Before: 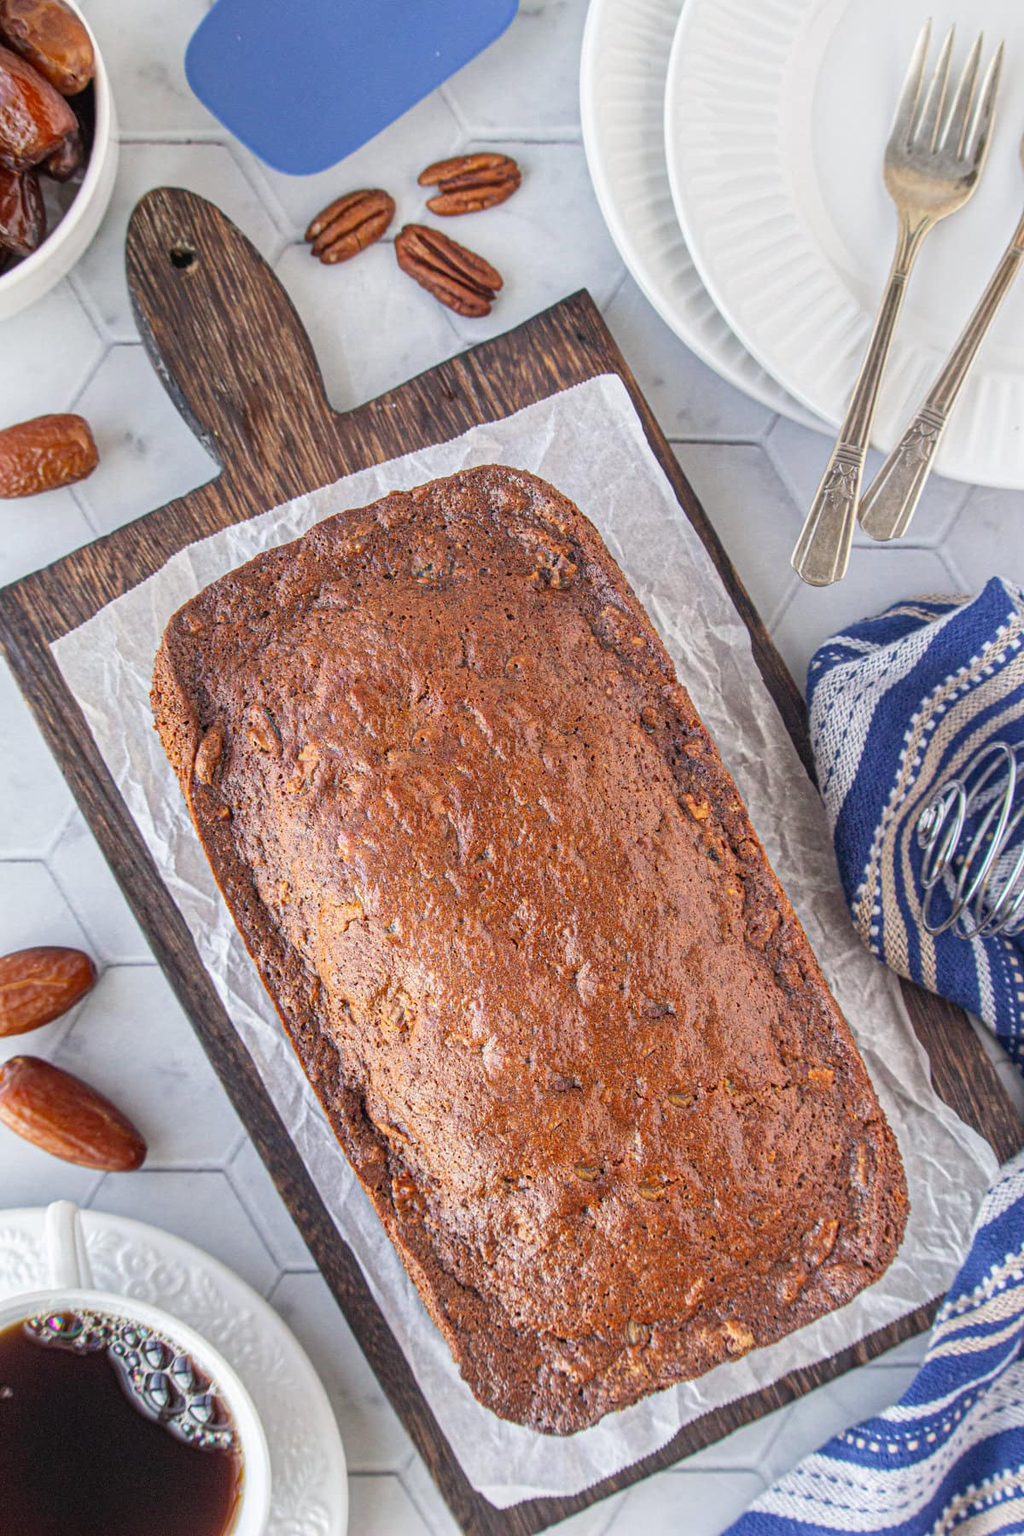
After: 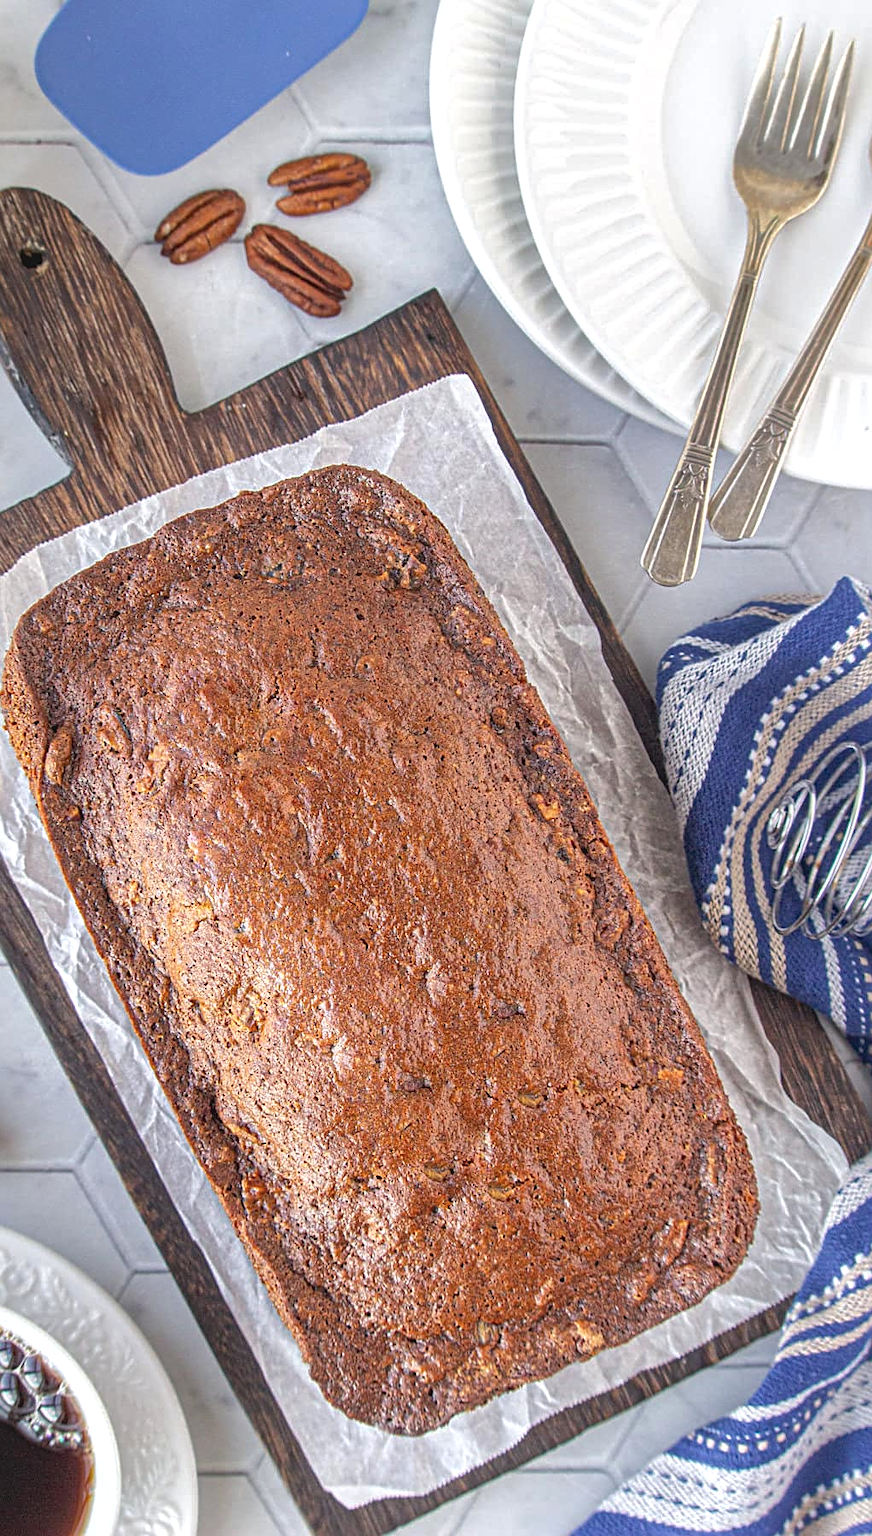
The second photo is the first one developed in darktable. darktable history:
sharpen: on, module defaults
shadows and highlights: on, module defaults
crop and rotate: left 14.713%
contrast brightness saturation: contrast -0.074, brightness -0.035, saturation -0.11
exposure: exposure -0.251 EV, compensate highlight preservation false
tone equalizer: -8 EV -0.786 EV, -7 EV -0.679 EV, -6 EV -0.628 EV, -5 EV -0.378 EV, -3 EV 0.369 EV, -2 EV 0.6 EV, -1 EV 0.689 EV, +0 EV 0.721 EV, mask exposure compensation -0.494 EV
